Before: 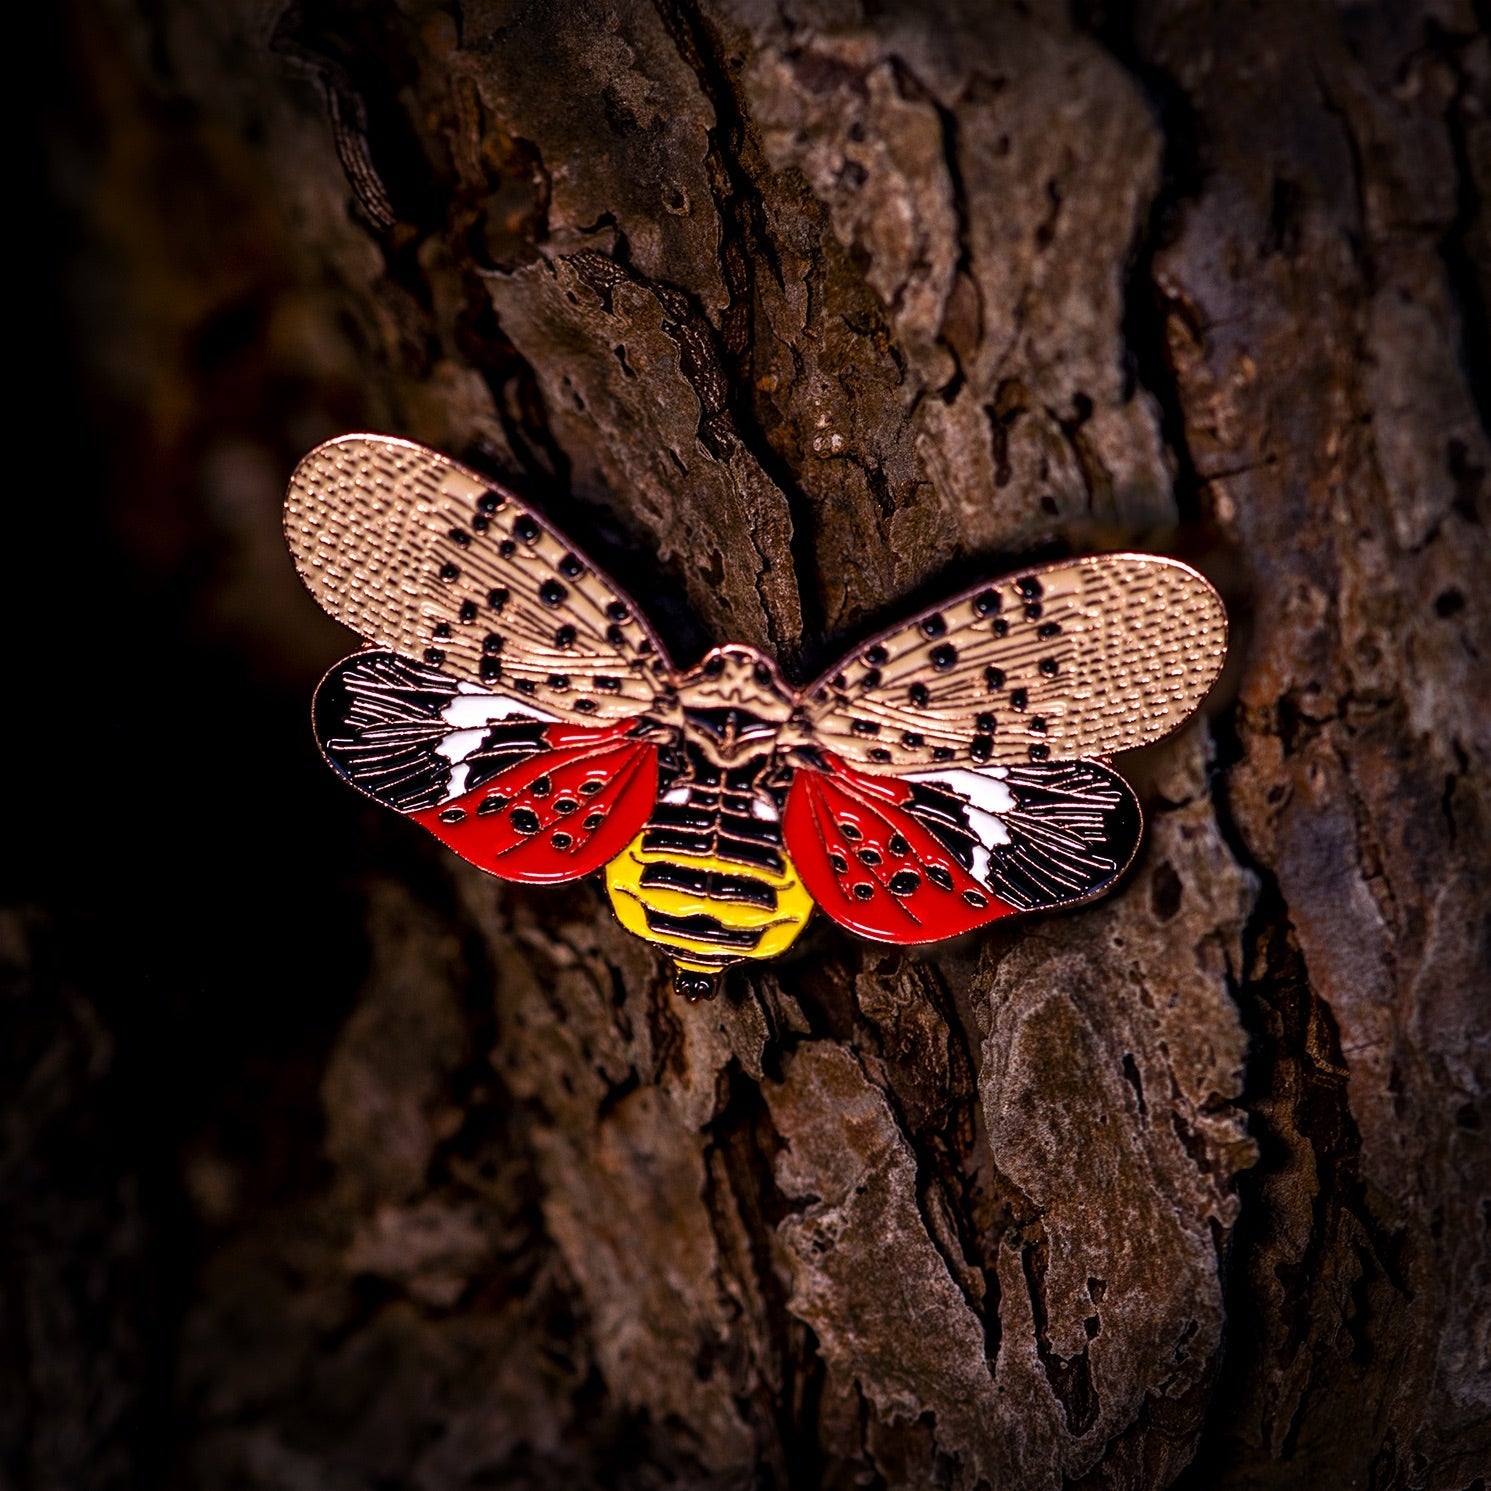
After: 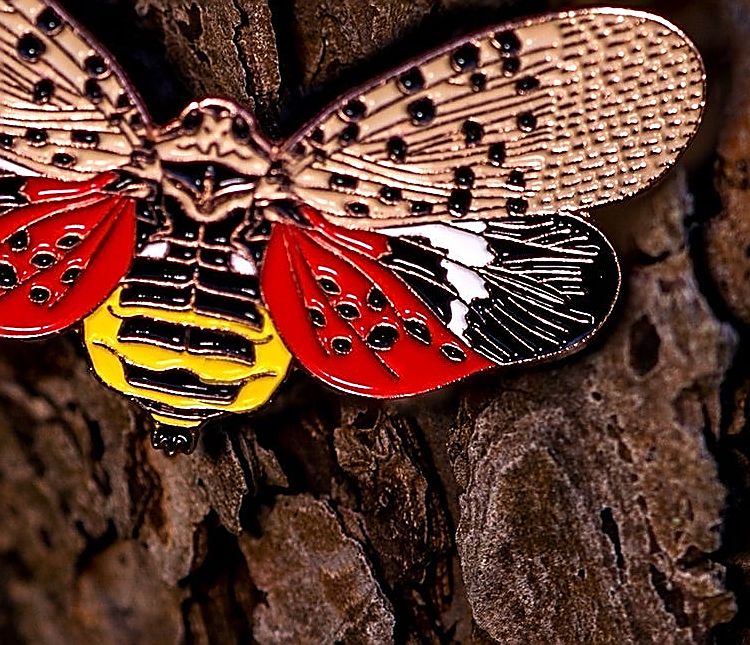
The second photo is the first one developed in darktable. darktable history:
sharpen: radius 1.4, amount 1.25, threshold 0.7
crop: left 35.03%, top 36.625%, right 14.663%, bottom 20.057%
